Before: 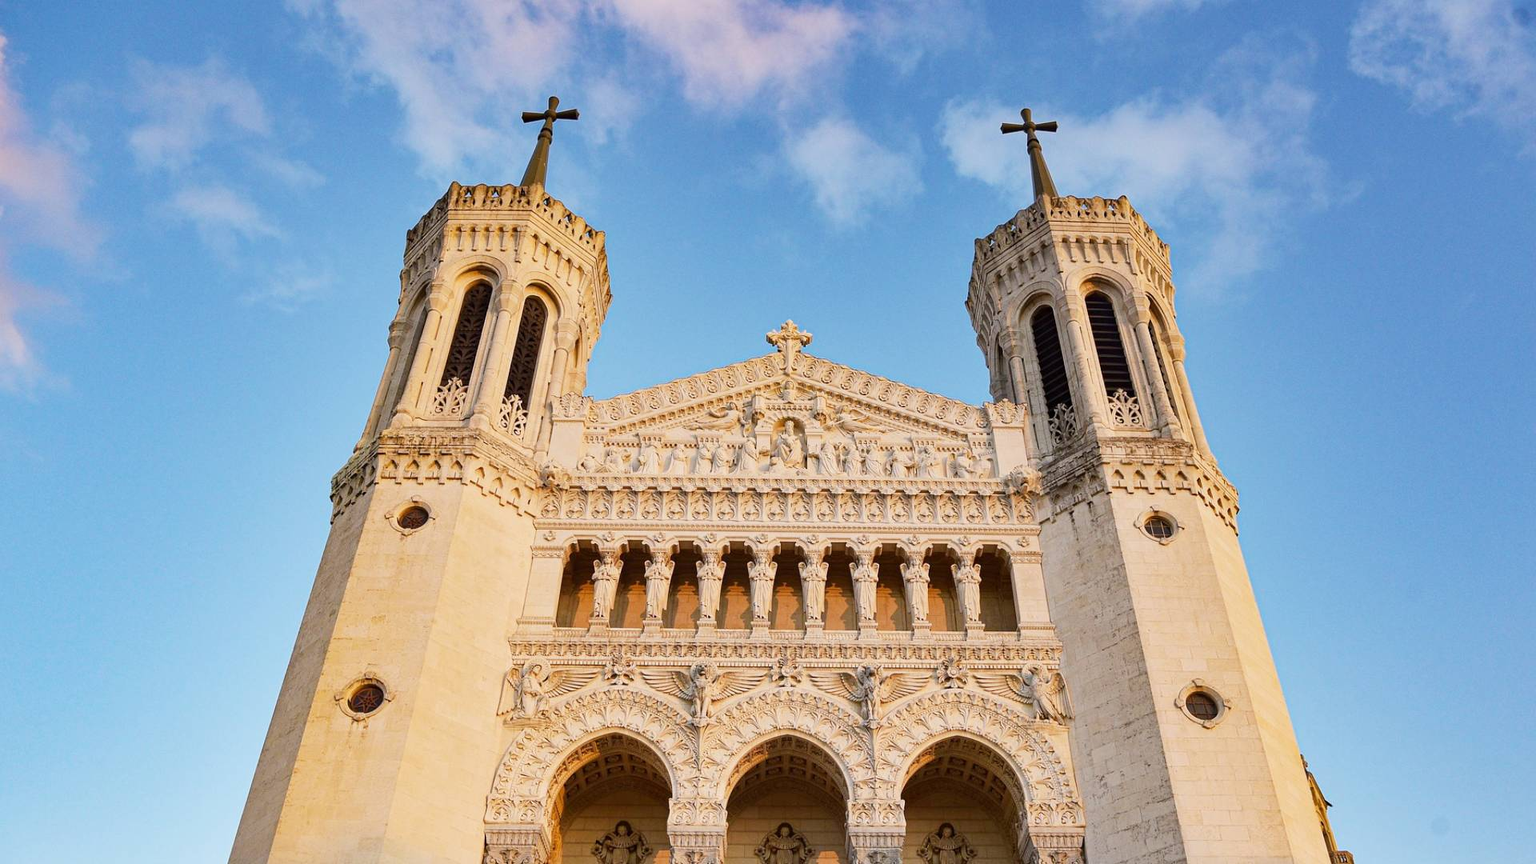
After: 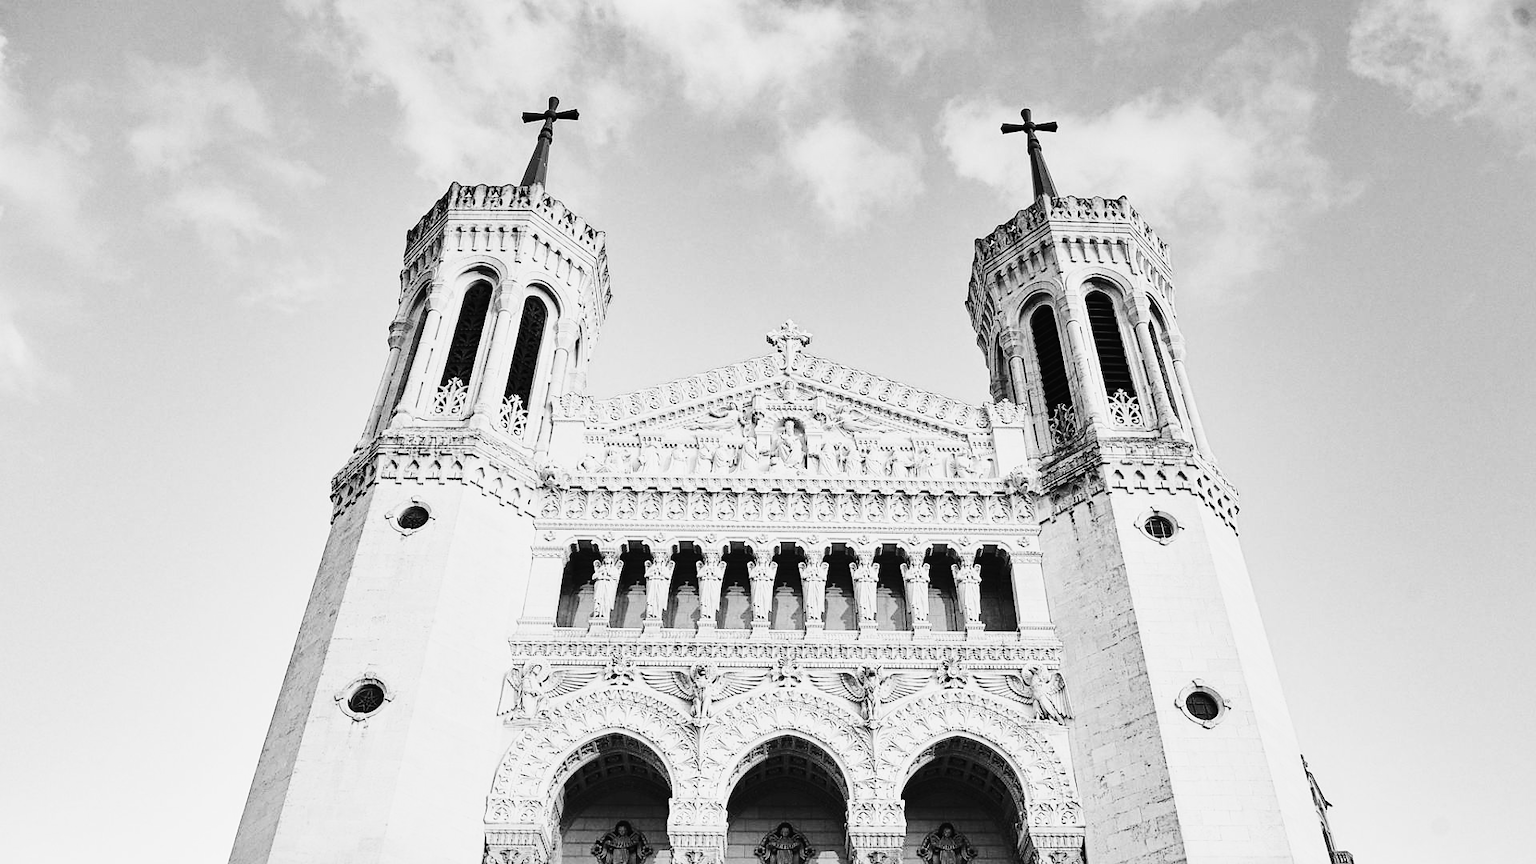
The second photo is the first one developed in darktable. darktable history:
contrast brightness saturation: contrast 0.28
tone curve: curves: ch0 [(0, 0.014) (0.12, 0.096) (0.386, 0.49) (0.54, 0.684) (0.751, 0.855) (0.89, 0.943) (0.998, 0.989)]; ch1 [(0, 0) (0.133, 0.099) (0.437, 0.41) (0.5, 0.5) (0.517, 0.536) (0.548, 0.575) (0.582, 0.631) (0.627, 0.688) (0.836, 0.868) (1, 1)]; ch2 [(0, 0) (0.374, 0.341) (0.456, 0.443) (0.478, 0.49) (0.501, 0.5) (0.528, 0.538) (0.55, 0.6) (0.572, 0.63) (0.702, 0.765) (1, 1)], color space Lab, independent channels, preserve colors none
sharpen: radius 1.458, amount 0.398, threshold 1.271
monochrome: a 2.21, b -1.33, size 2.2
